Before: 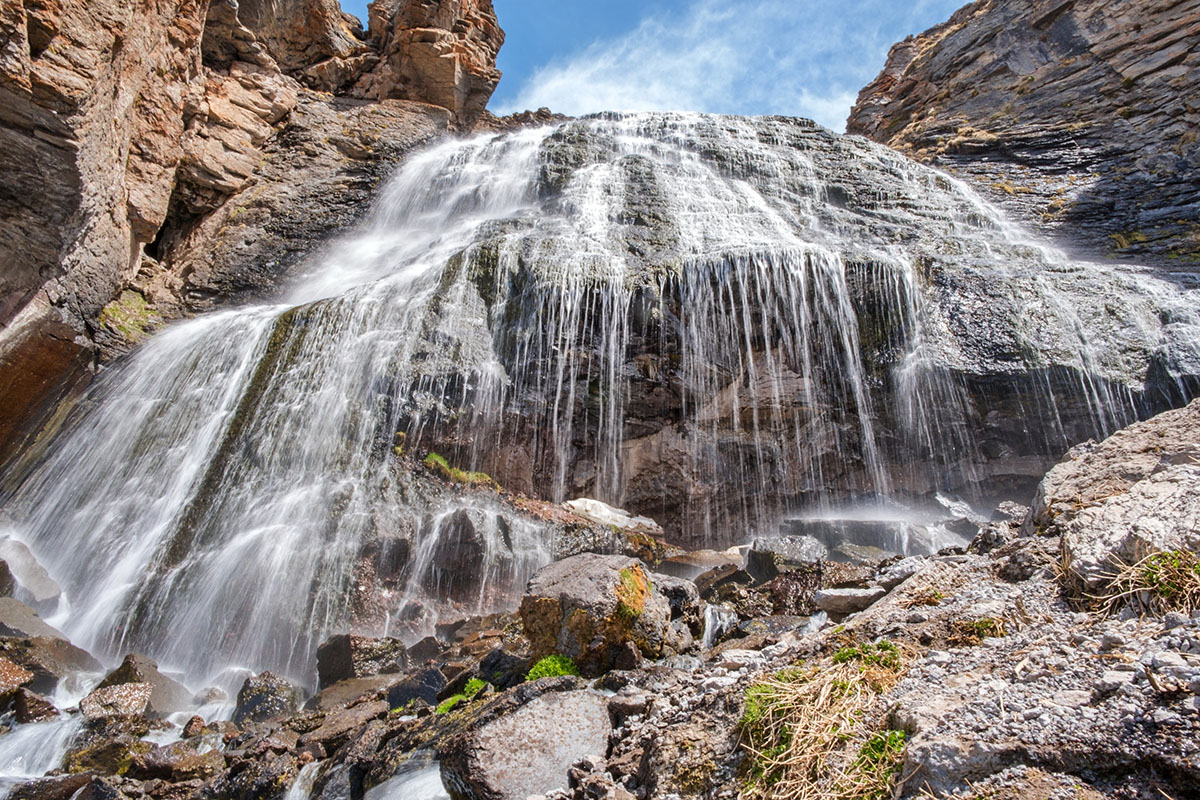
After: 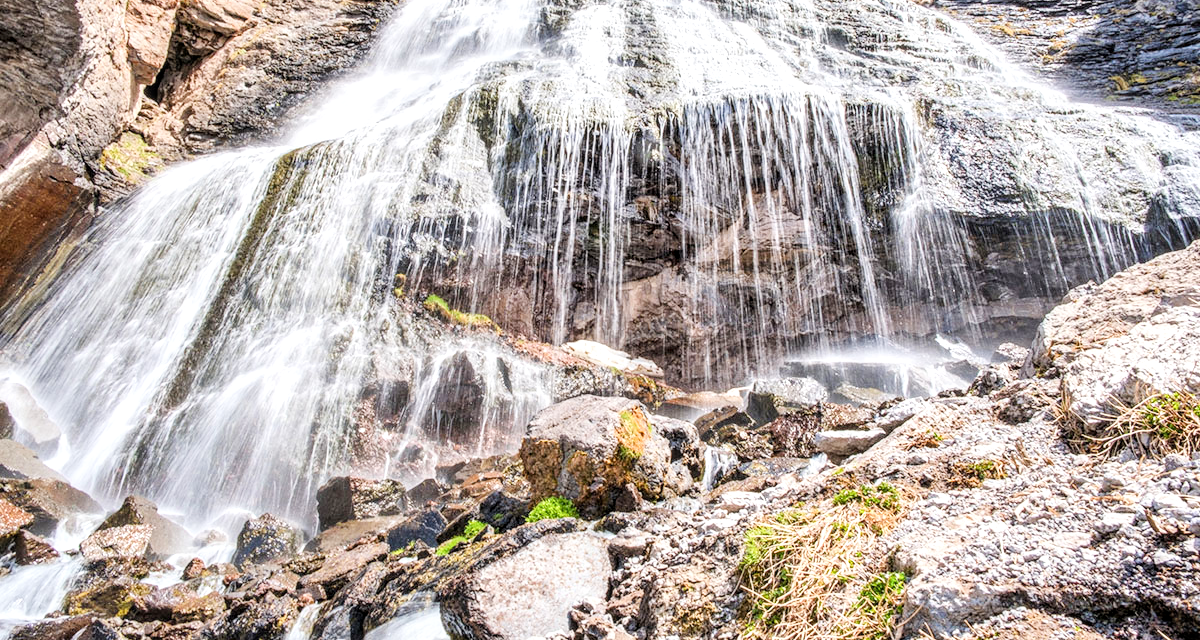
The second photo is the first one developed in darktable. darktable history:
levels: levels [0, 0.476, 0.951]
exposure: black level correction 0, exposure 1.388 EV, compensate exposure bias true, compensate highlight preservation false
filmic rgb: black relative exposure -7.65 EV, white relative exposure 4.56 EV, hardness 3.61
crop and rotate: top 19.998%
local contrast: detail 130%
